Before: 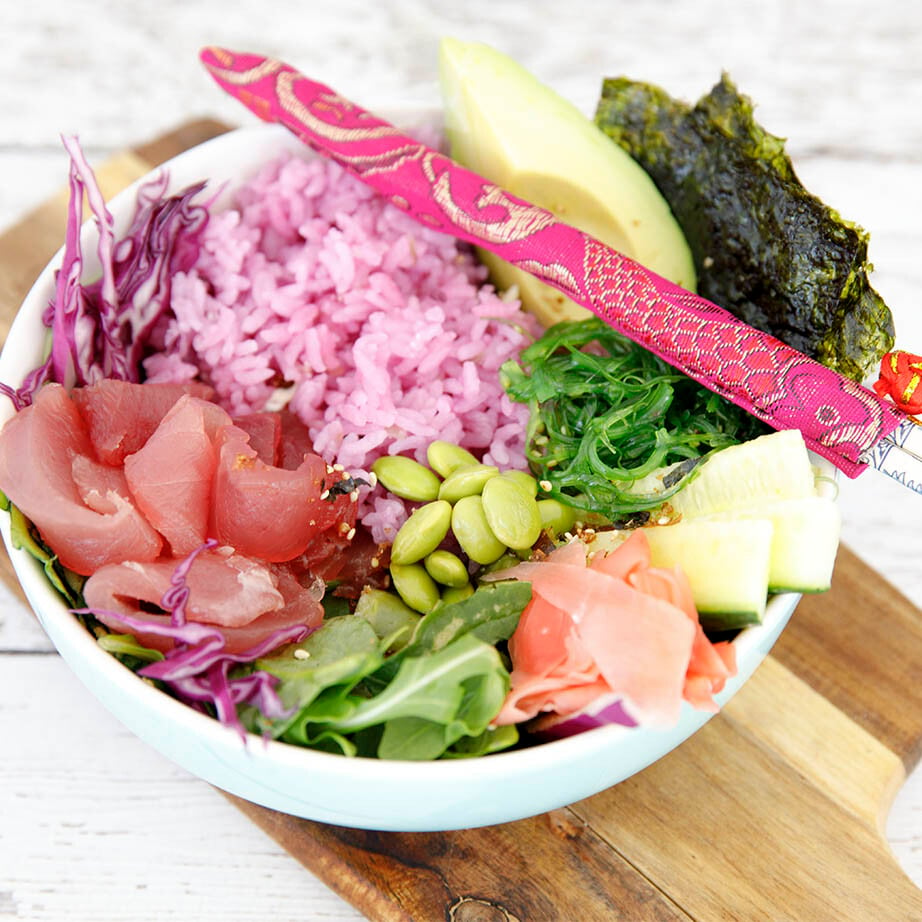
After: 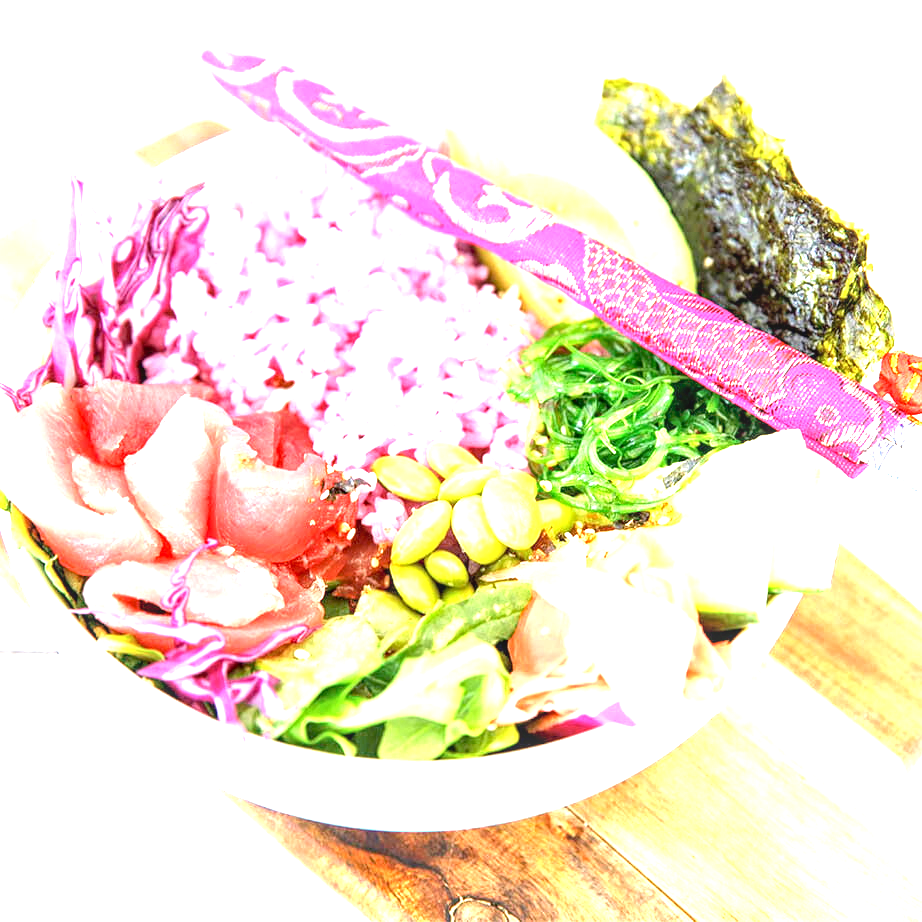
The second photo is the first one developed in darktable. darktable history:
exposure: black level correction 0.001, exposure 1.865 EV, compensate exposure bias true, compensate highlight preservation false
local contrast: on, module defaults
